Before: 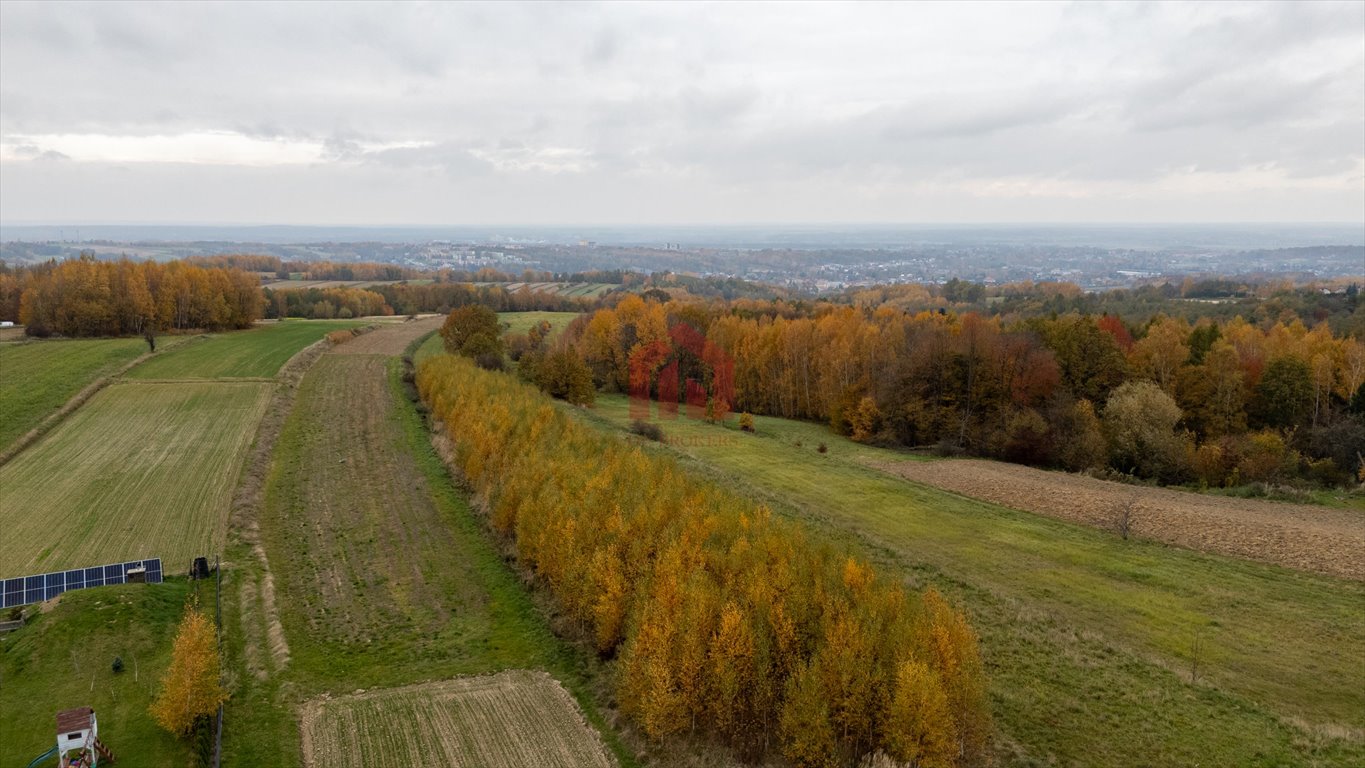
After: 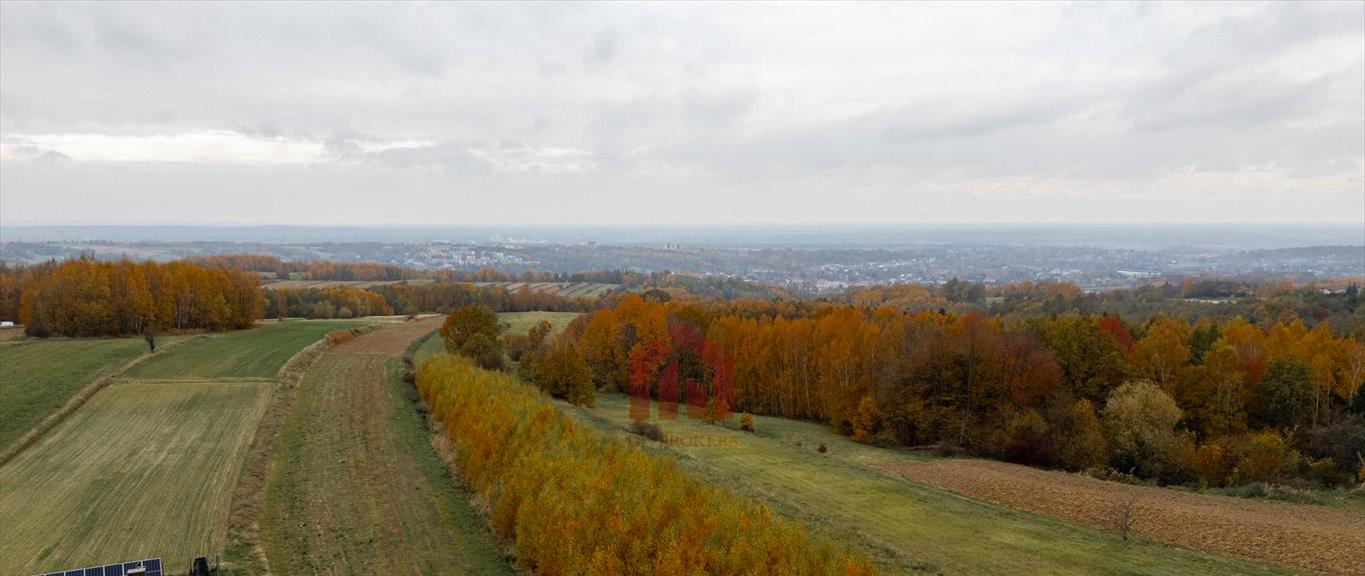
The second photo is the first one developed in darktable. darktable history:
crop: bottom 24.994%
color zones: curves: ch0 [(0.11, 0.396) (0.195, 0.36) (0.25, 0.5) (0.303, 0.412) (0.357, 0.544) (0.75, 0.5) (0.967, 0.328)]; ch1 [(0, 0.468) (0.112, 0.512) (0.202, 0.6) (0.25, 0.5) (0.307, 0.352) (0.357, 0.544) (0.75, 0.5) (0.963, 0.524)]
